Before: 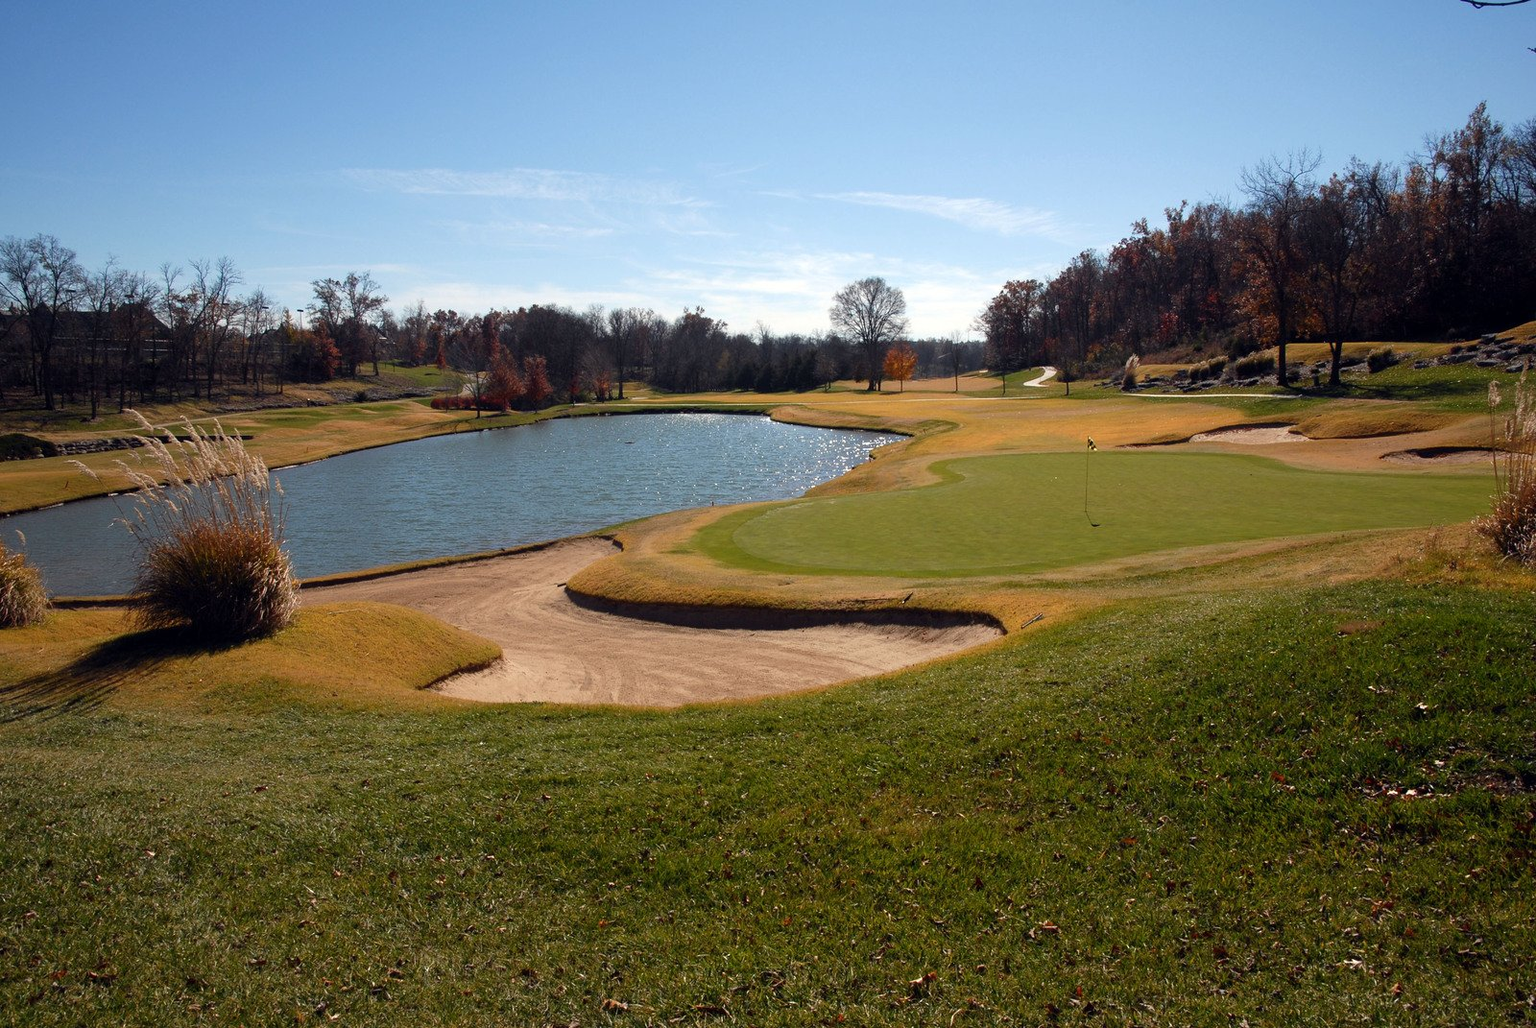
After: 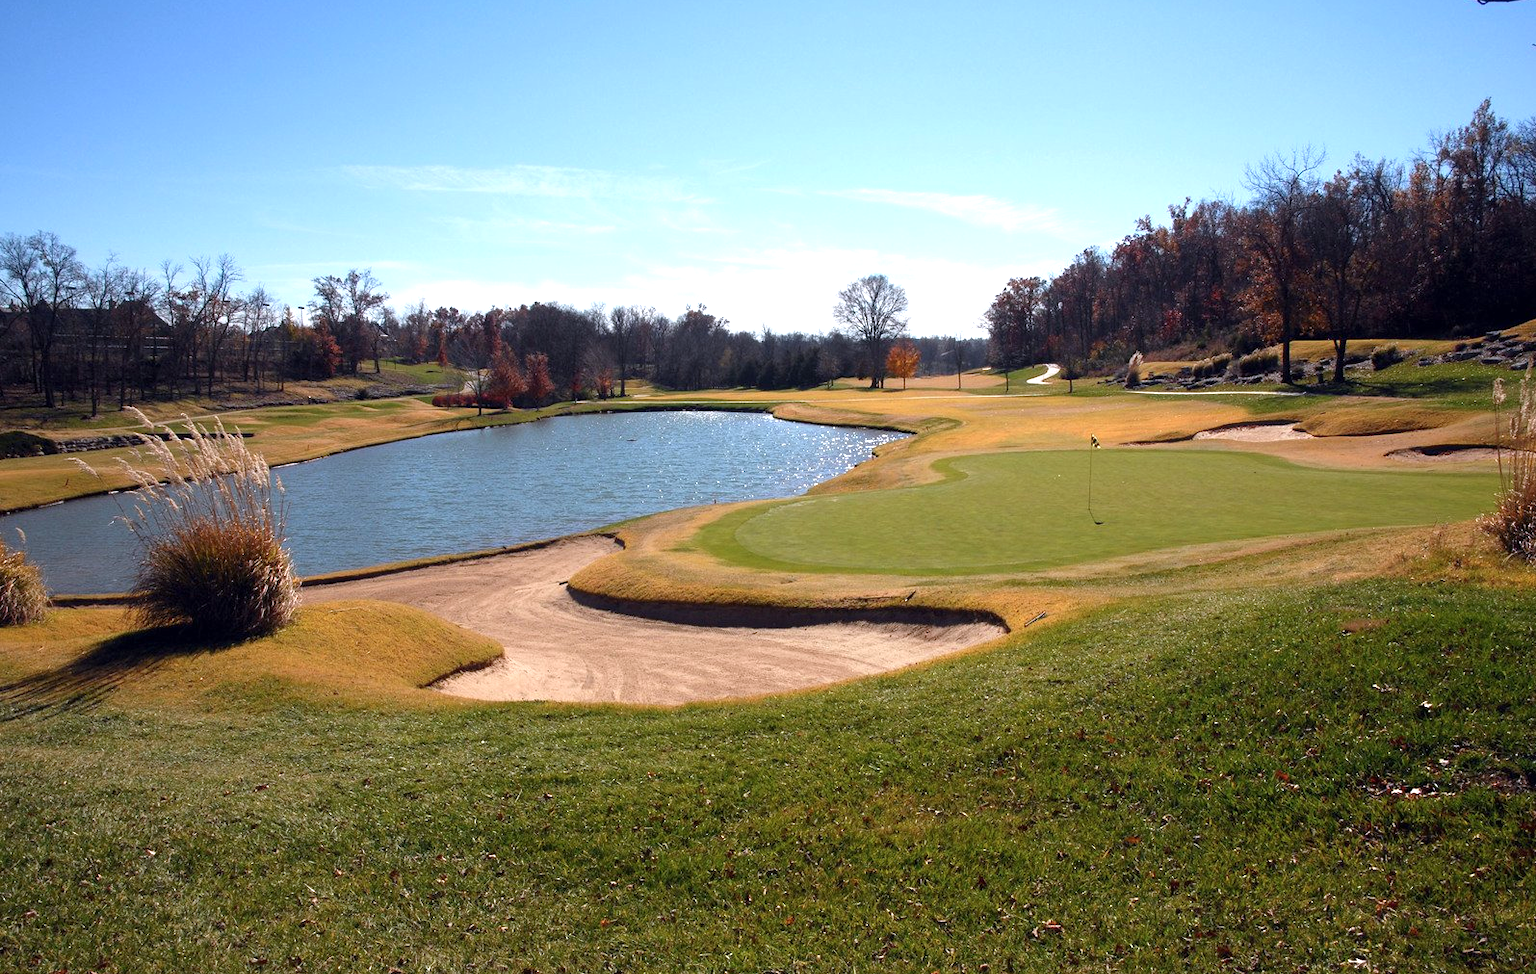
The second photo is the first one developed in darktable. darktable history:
exposure: exposure 0.6 EV, compensate highlight preservation false
crop: top 0.448%, right 0.264%, bottom 5.045%
color calibration: illuminant as shot in camera, x 0.358, y 0.373, temperature 4628.91 K
